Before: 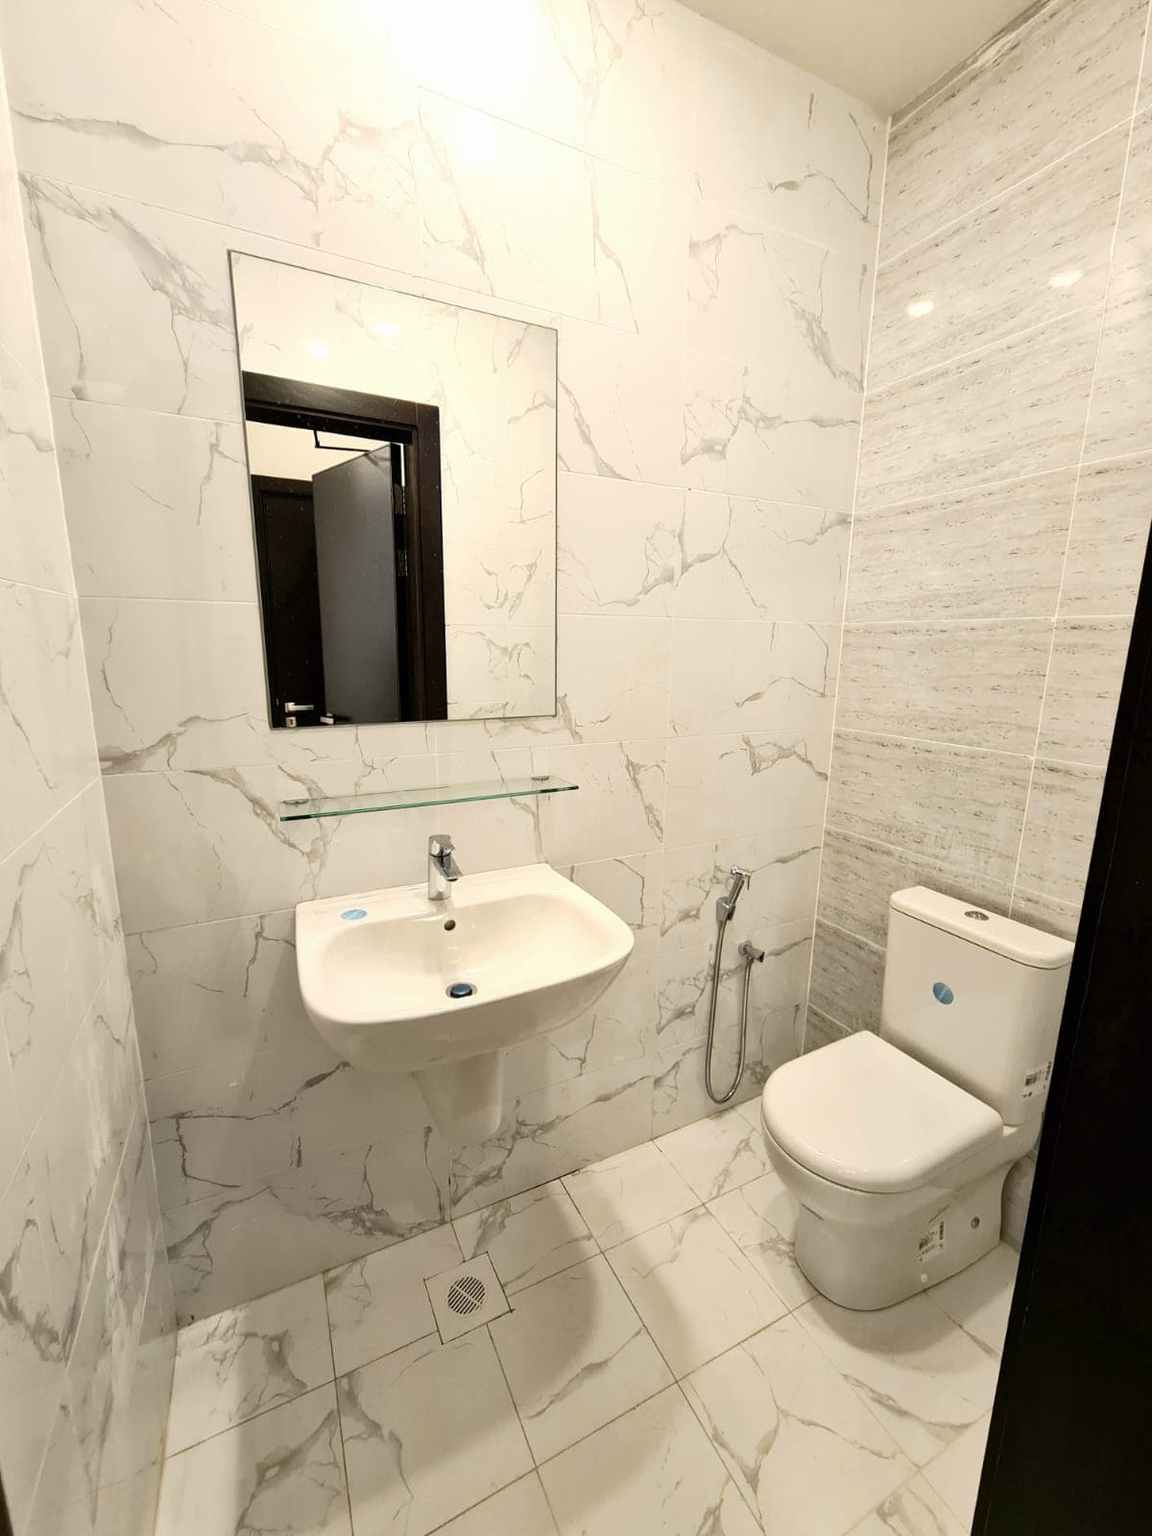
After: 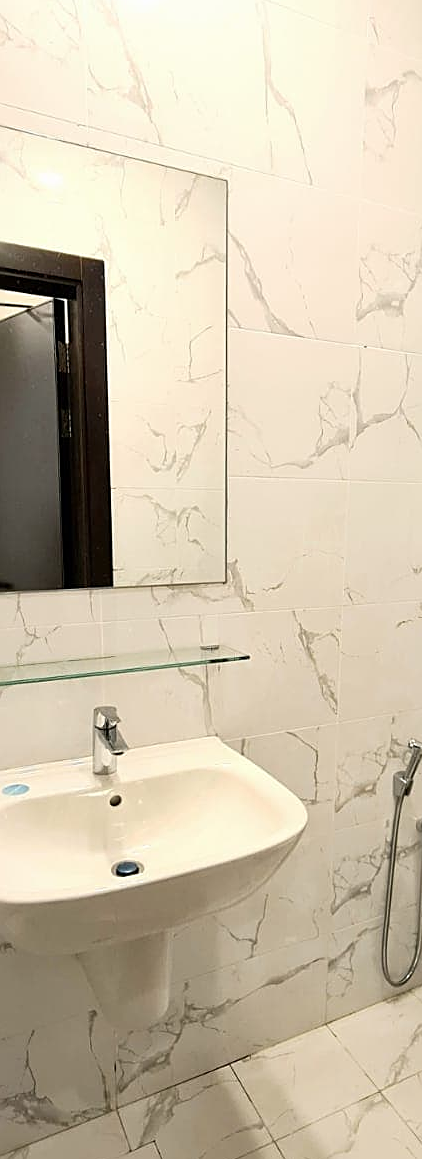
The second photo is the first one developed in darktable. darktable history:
sharpen: on, module defaults
crop and rotate: left 29.476%, top 10.214%, right 35.32%, bottom 17.333%
white balance: emerald 1
